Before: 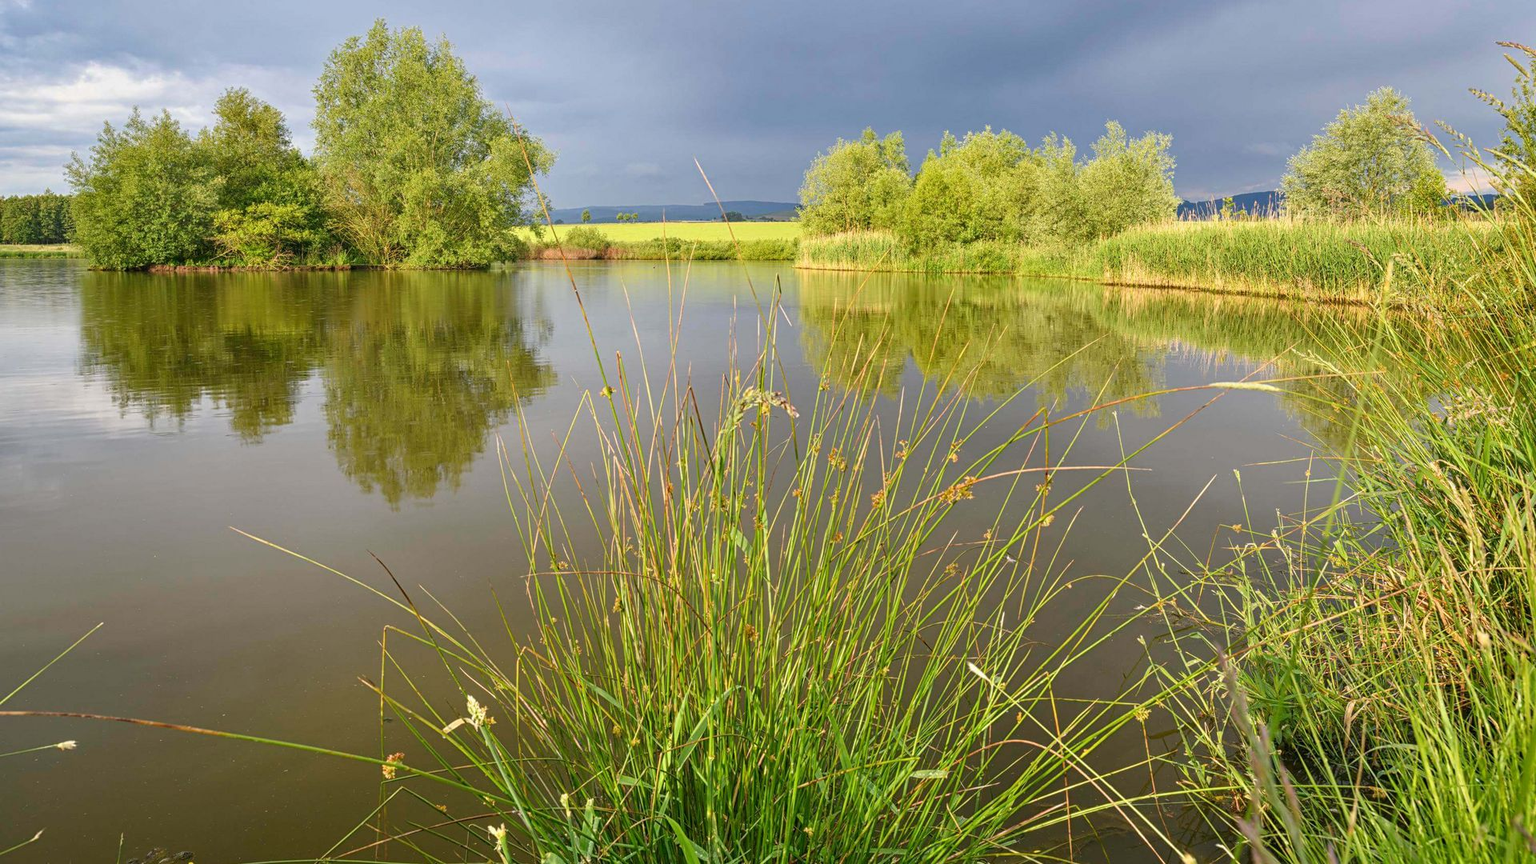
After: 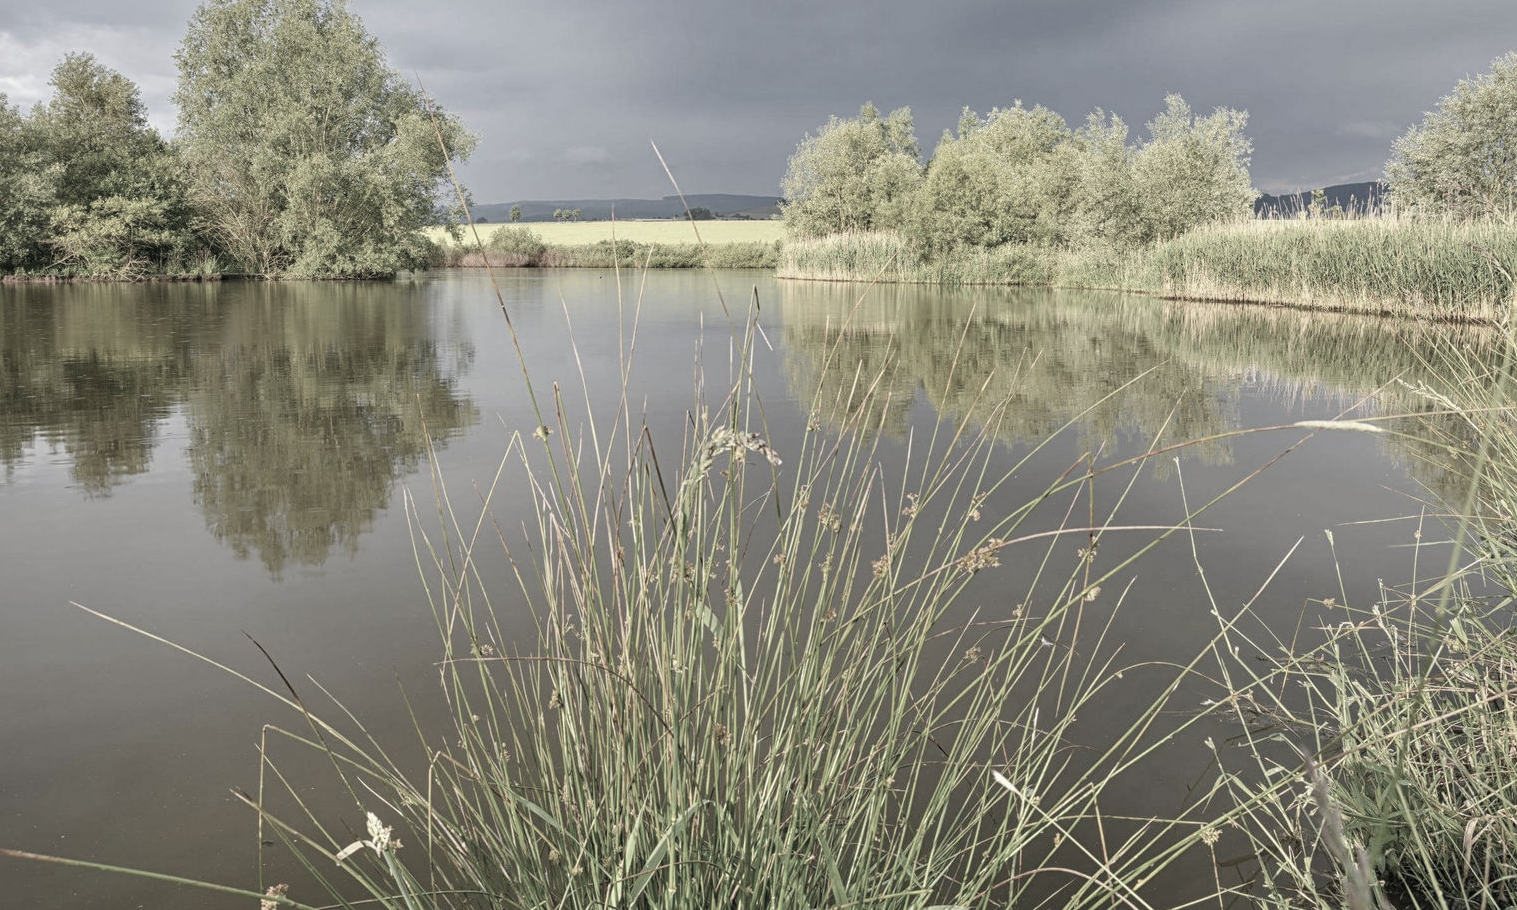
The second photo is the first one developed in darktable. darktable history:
crop: left 11.352%, top 5.359%, right 9.596%, bottom 10.326%
color zones: curves: ch1 [(0, 0.153) (0.143, 0.15) (0.286, 0.151) (0.429, 0.152) (0.571, 0.152) (0.714, 0.151) (0.857, 0.151) (1, 0.153)]
